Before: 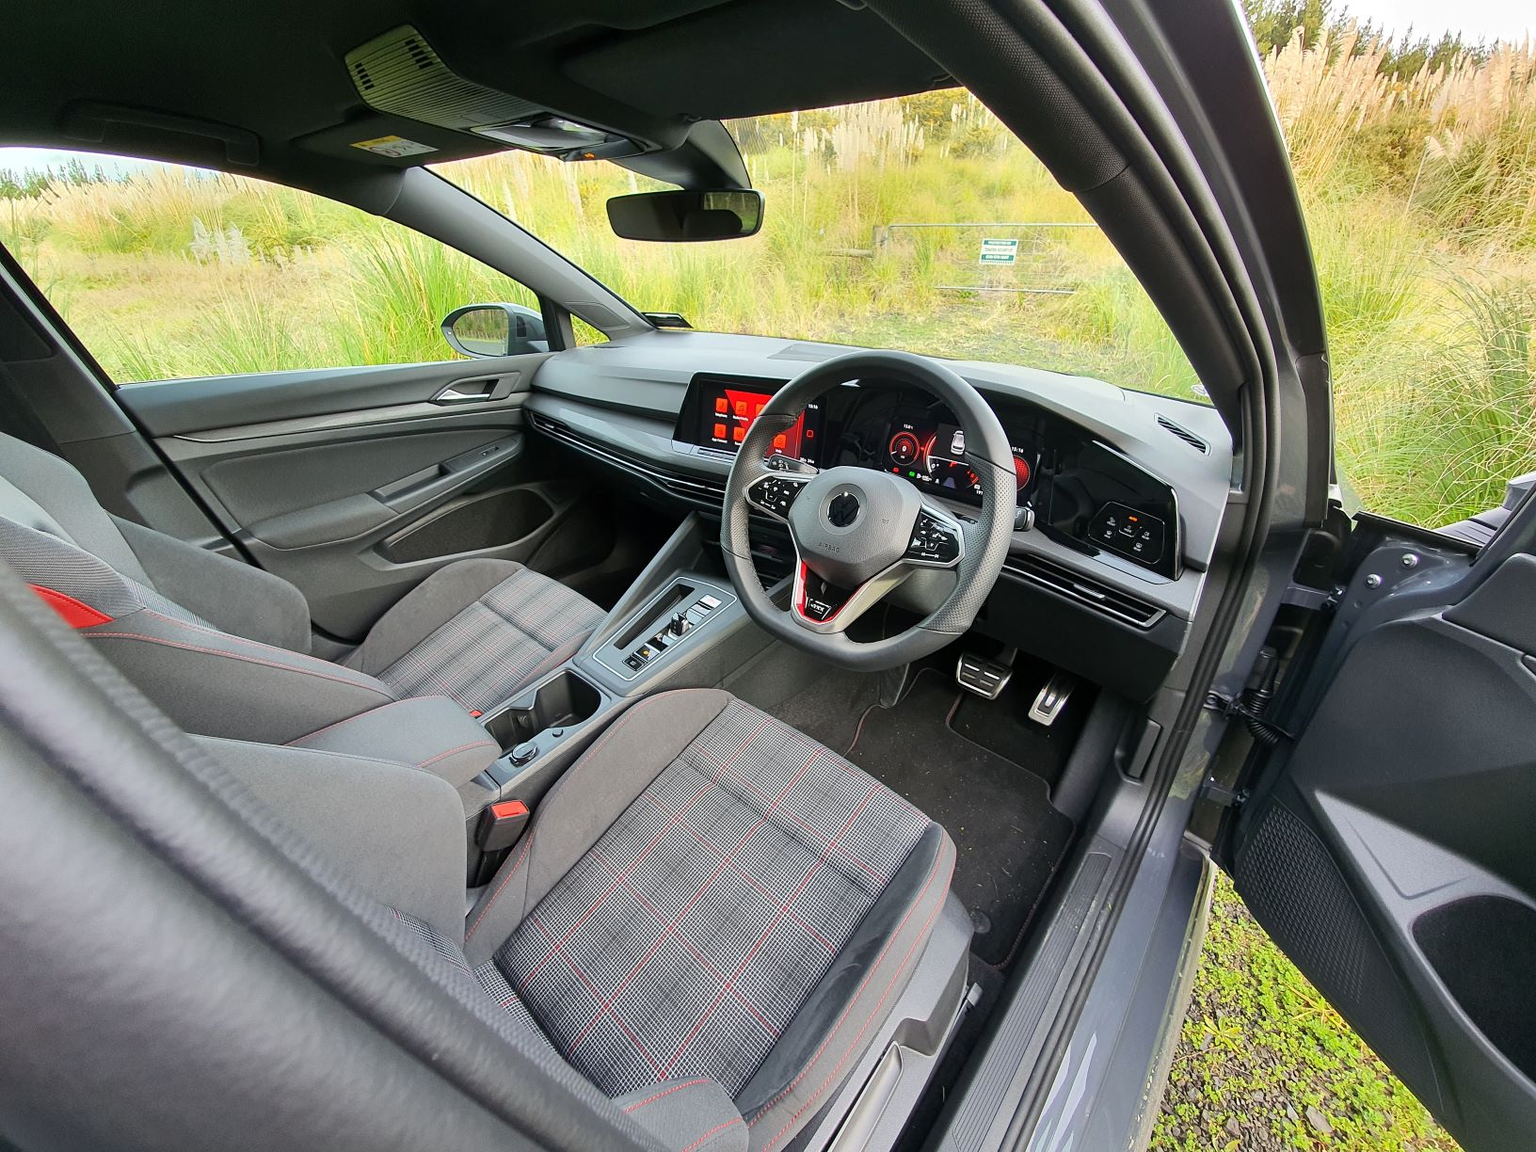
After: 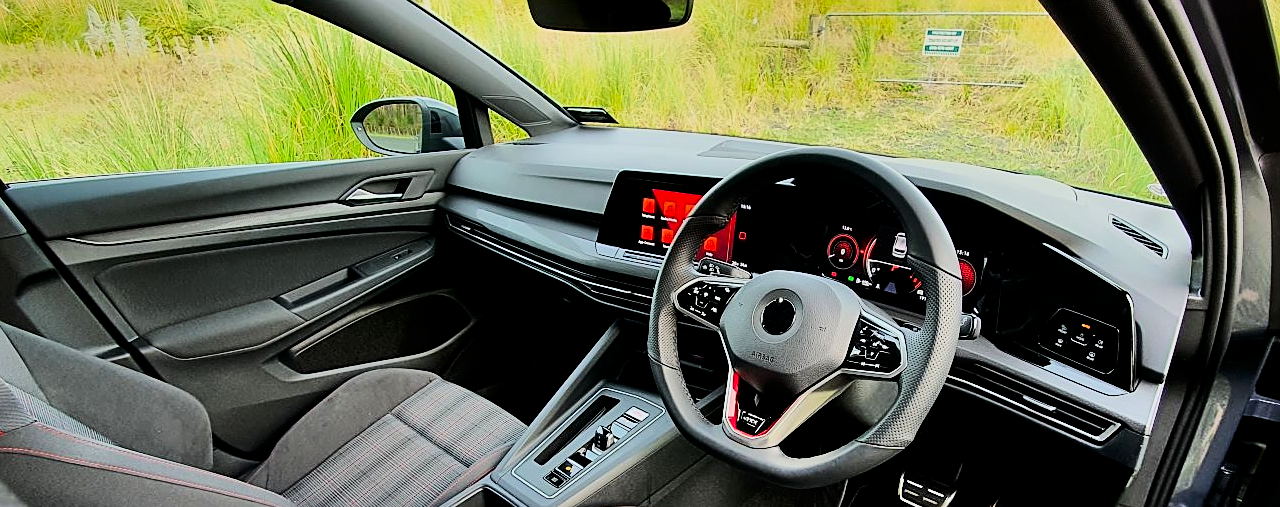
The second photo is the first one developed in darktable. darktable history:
sharpen: on, module defaults
filmic rgb: black relative exposure -5.05 EV, white relative exposure 3.97 EV, hardness 2.9, contrast 1.297, color science v6 (2022)
crop: left 7.273%, top 18.44%, right 14.263%, bottom 40.109%
shadows and highlights: low approximation 0.01, soften with gaussian
contrast brightness saturation: contrast 0.121, brightness -0.122, saturation 0.2
